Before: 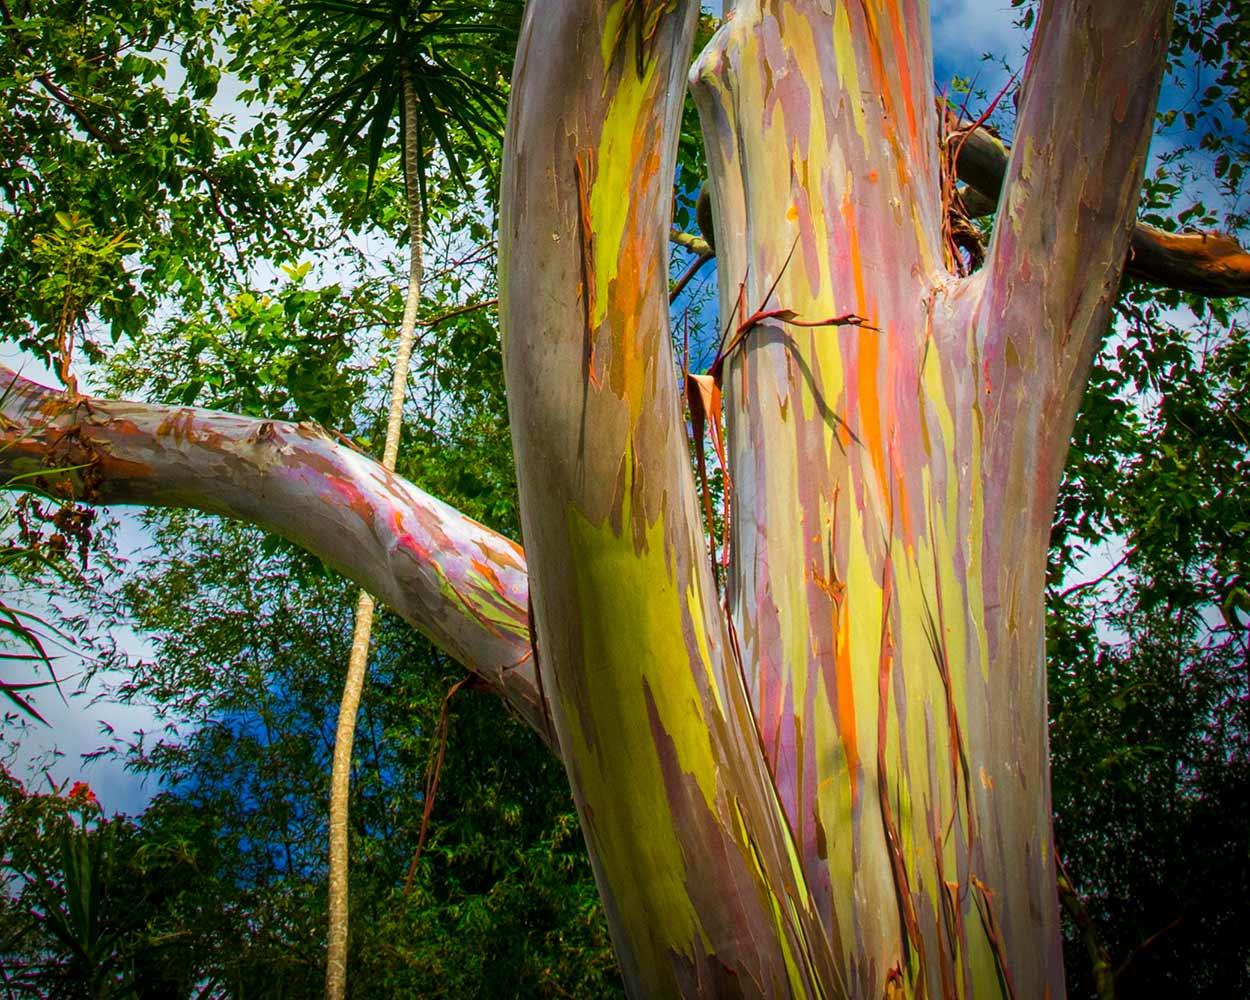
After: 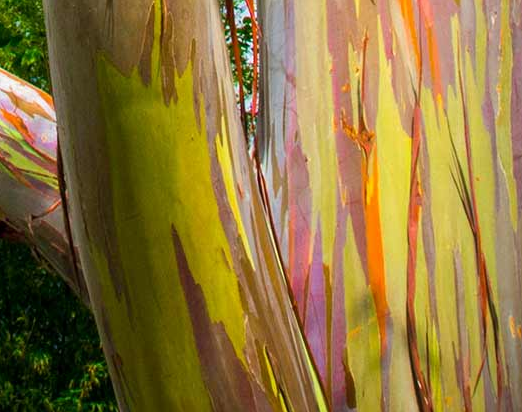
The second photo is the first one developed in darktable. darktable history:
crop: left 37.691%, top 45.126%, right 20.501%, bottom 13.591%
